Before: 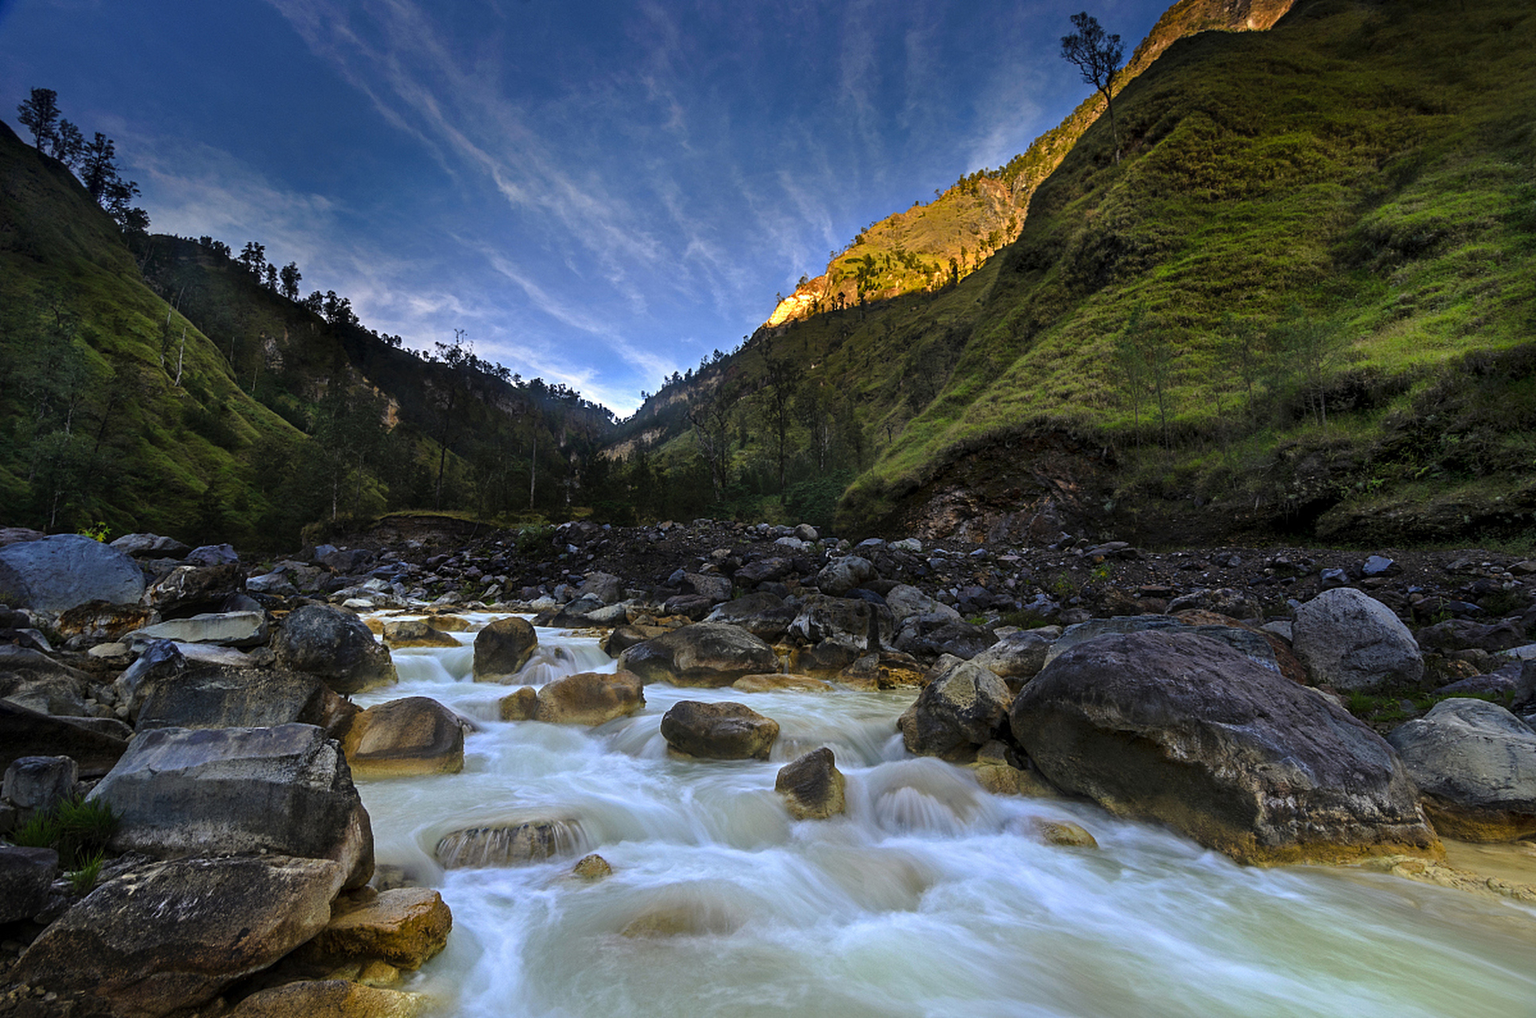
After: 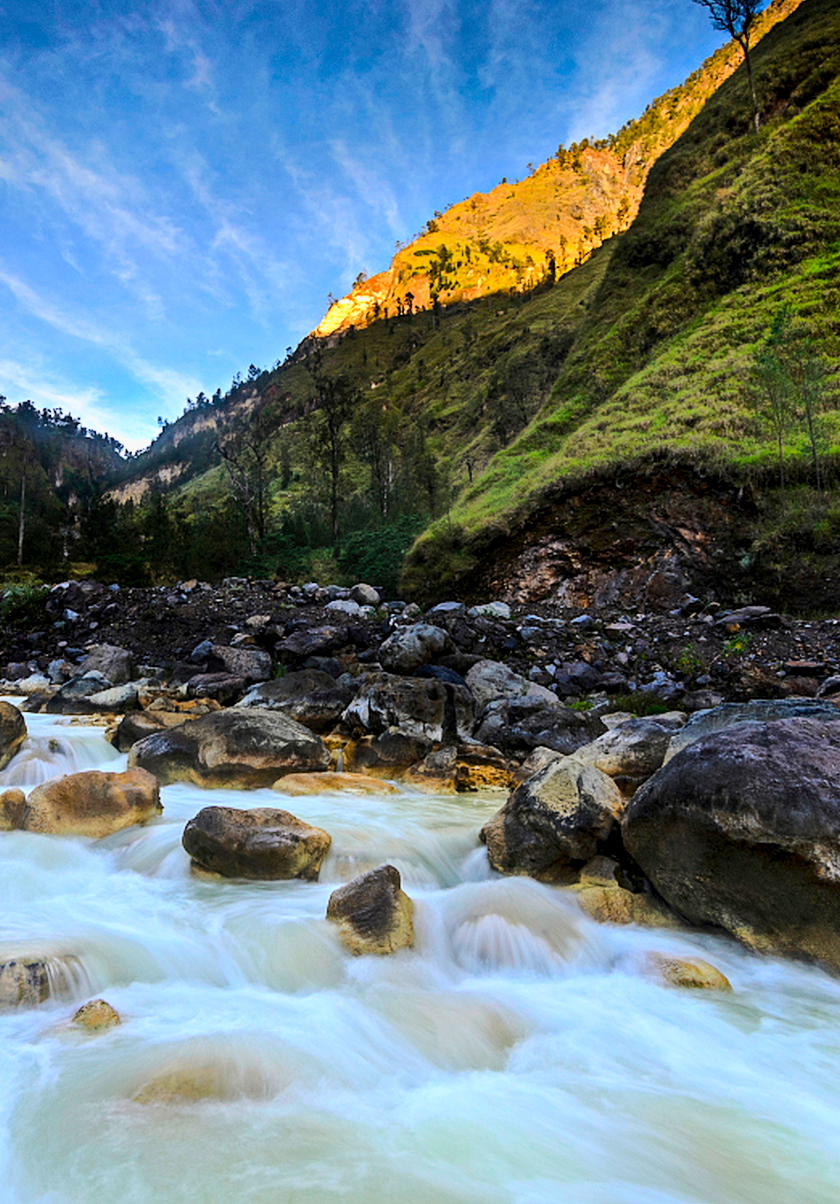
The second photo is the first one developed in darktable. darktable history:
exposure: black level correction 0.002, exposure -0.198 EV, compensate highlight preservation false
crop: left 33.601%, top 5.933%, right 22.896%
base curve: curves: ch0 [(0, 0) (0.025, 0.046) (0.112, 0.277) (0.467, 0.74) (0.814, 0.929) (1, 0.942)]
